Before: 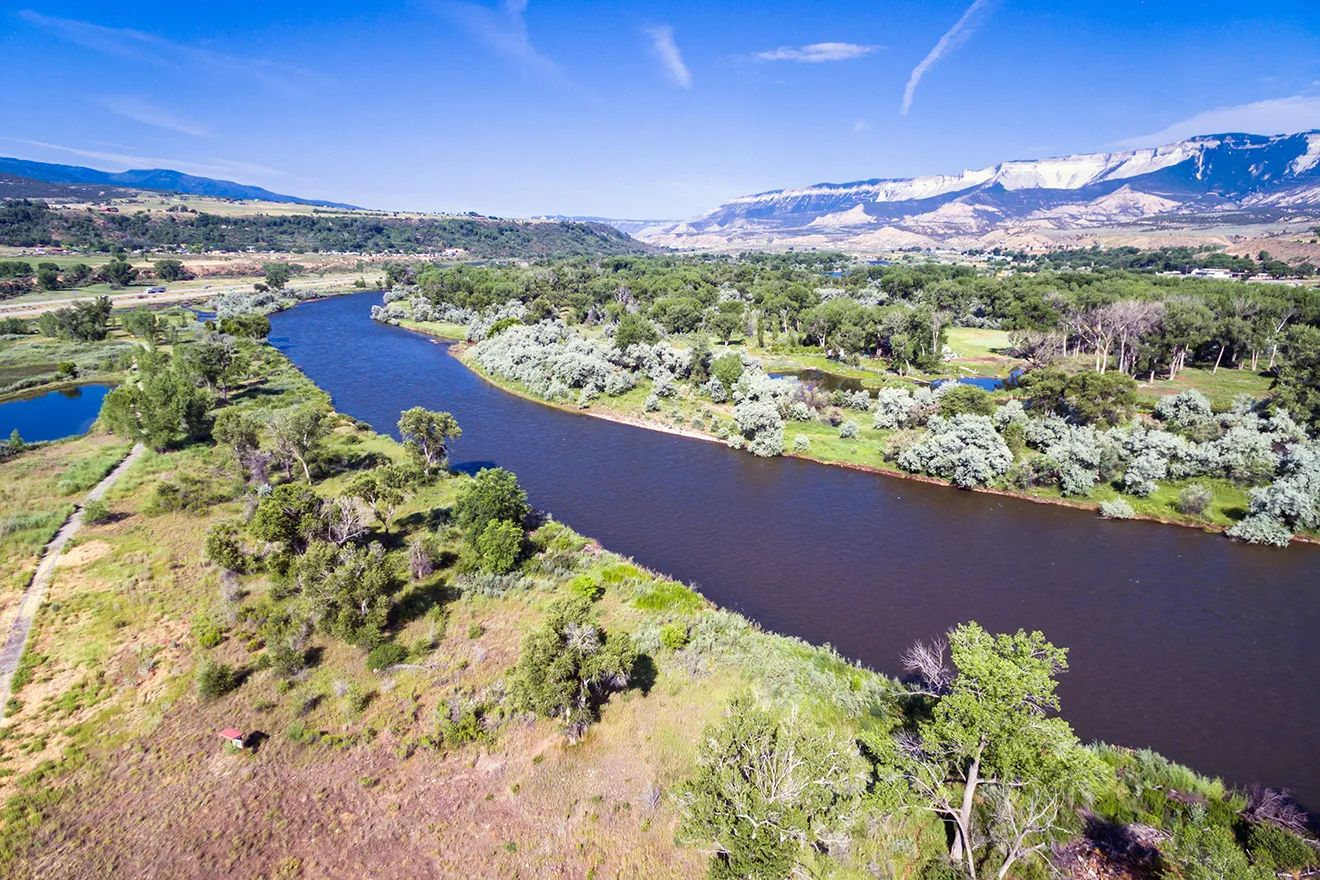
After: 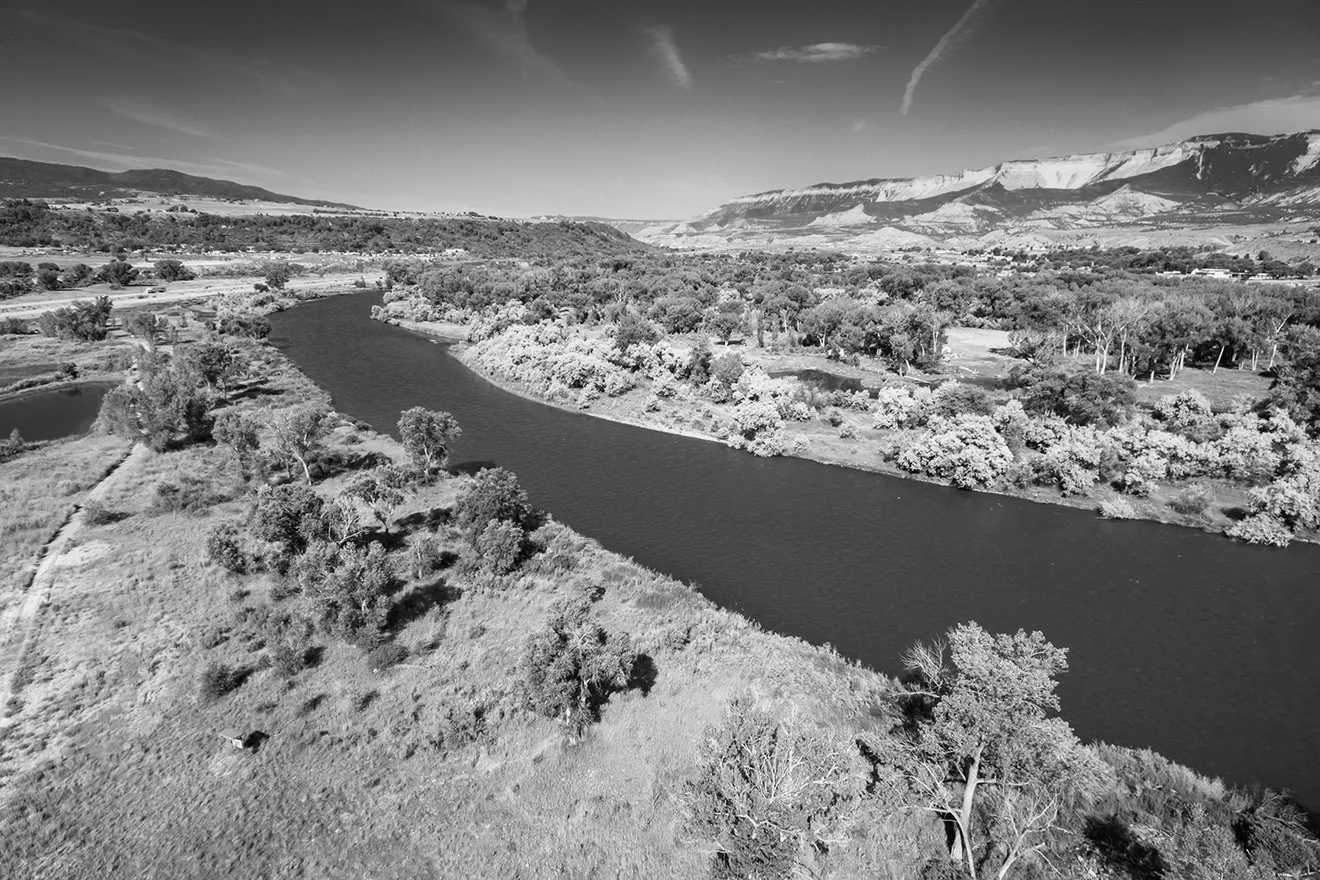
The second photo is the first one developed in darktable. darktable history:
monochrome: a -11.7, b 1.62, size 0.5, highlights 0.38
white balance: red 0.931, blue 1.11
